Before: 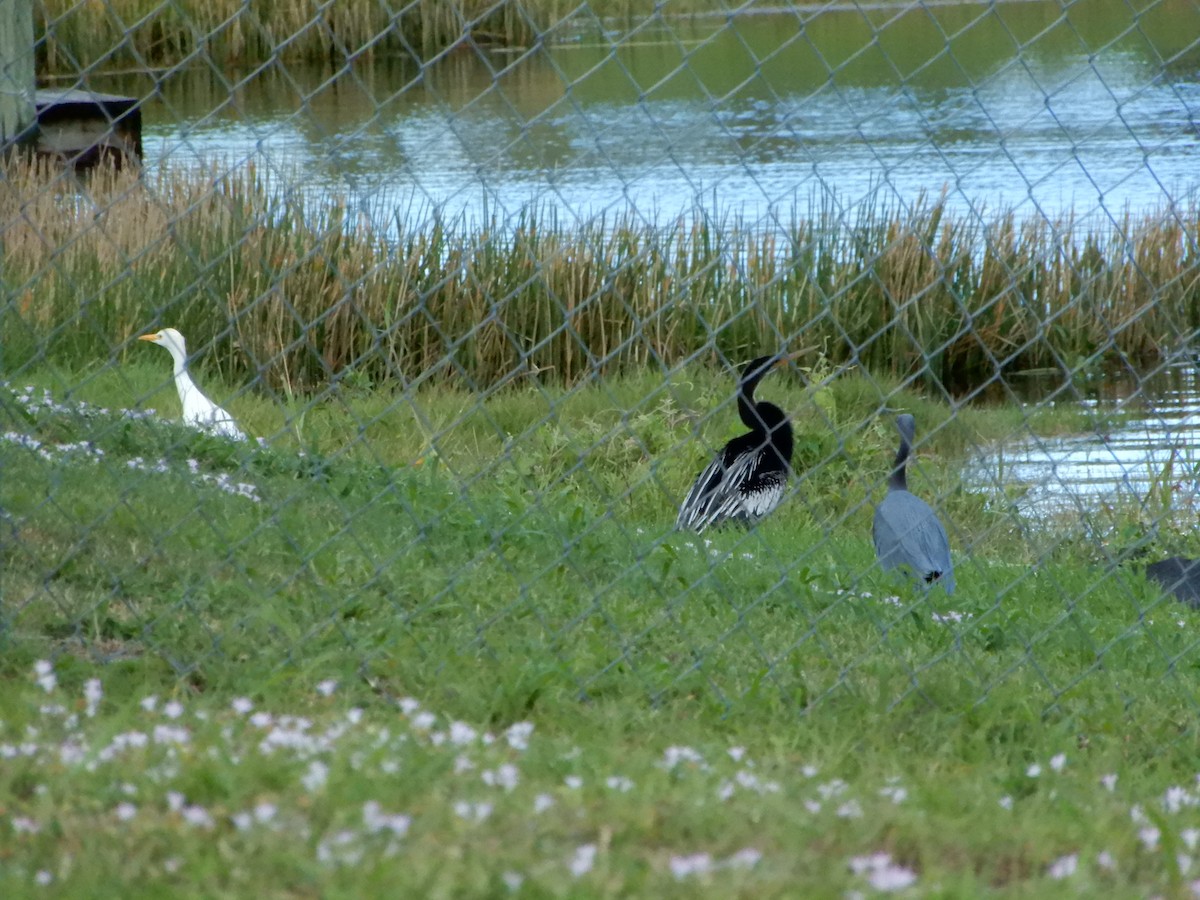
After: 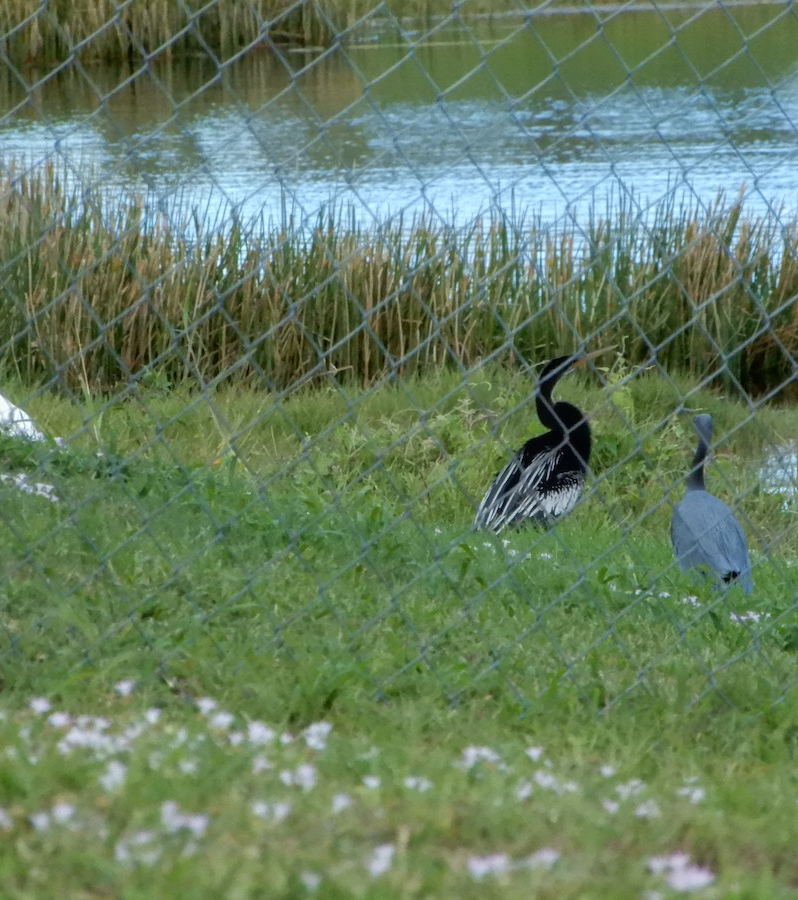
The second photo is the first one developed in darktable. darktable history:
crop: left 16.899%, right 16.556%
local contrast: detail 110%
